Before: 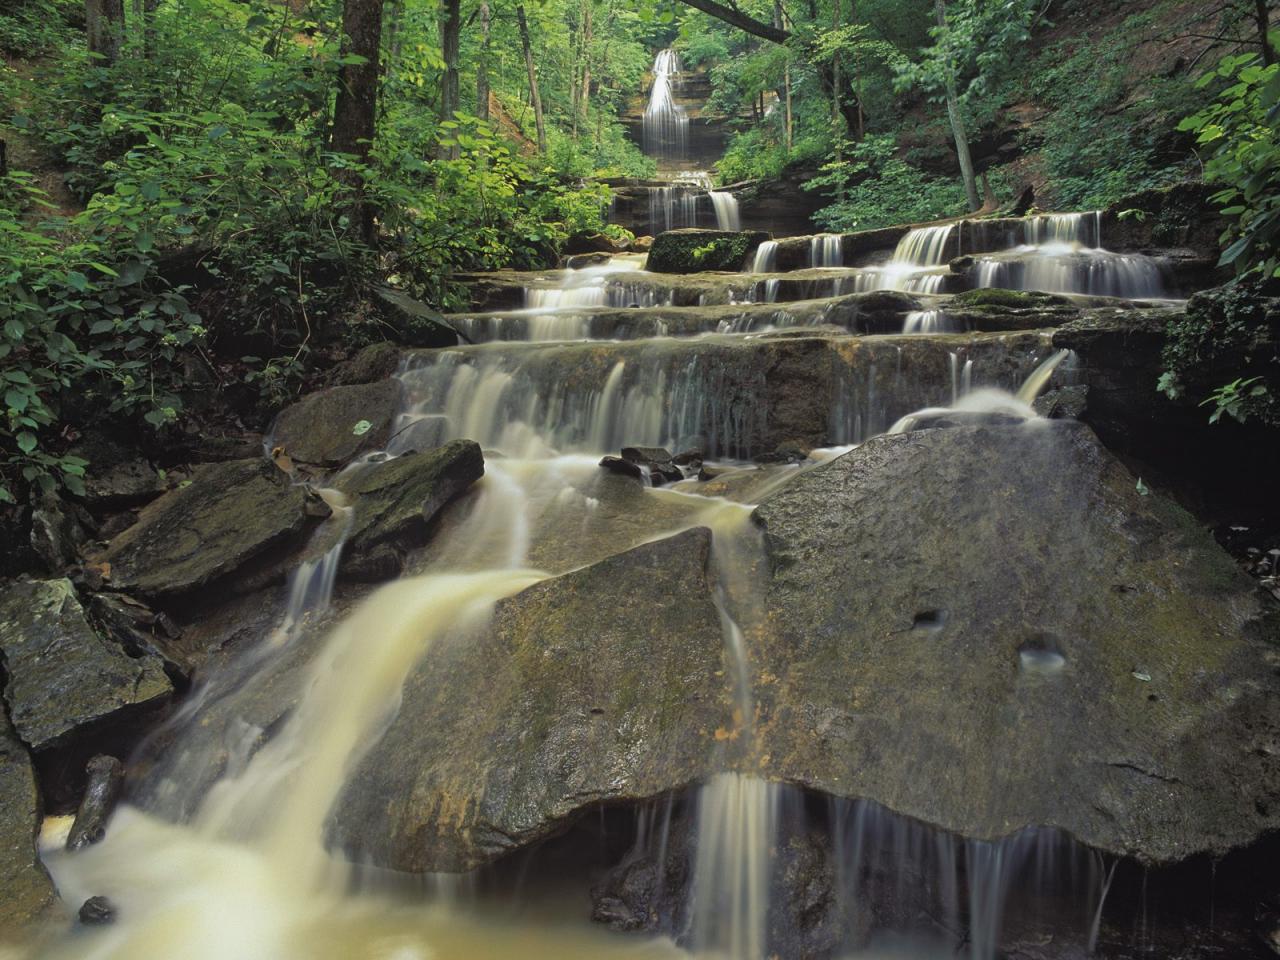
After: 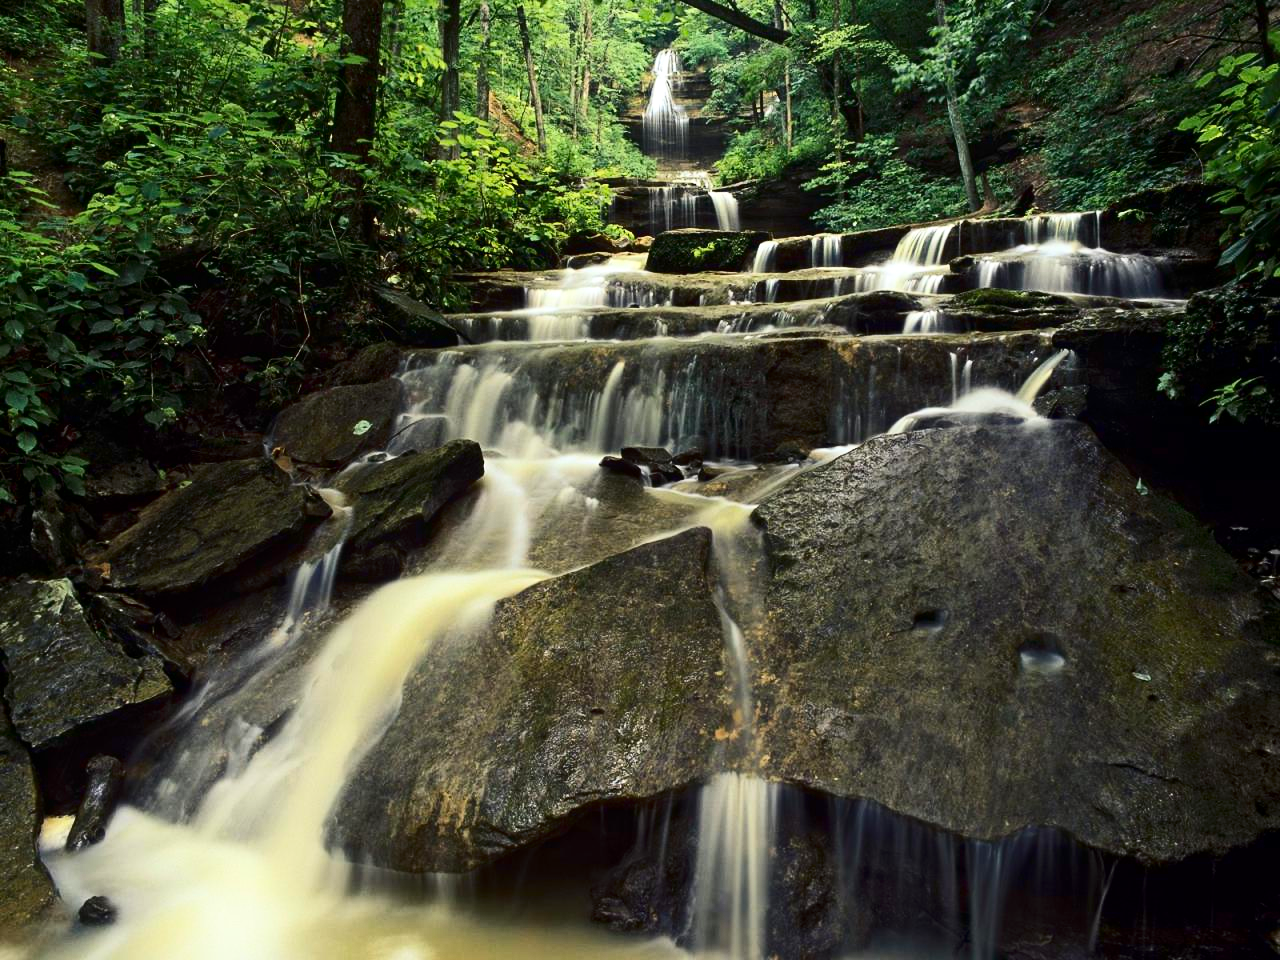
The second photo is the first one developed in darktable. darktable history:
exposure: black level correction 0.005, exposure 0.286 EV, compensate highlight preservation false
contrast brightness saturation: contrast 0.32, brightness -0.08, saturation 0.17
